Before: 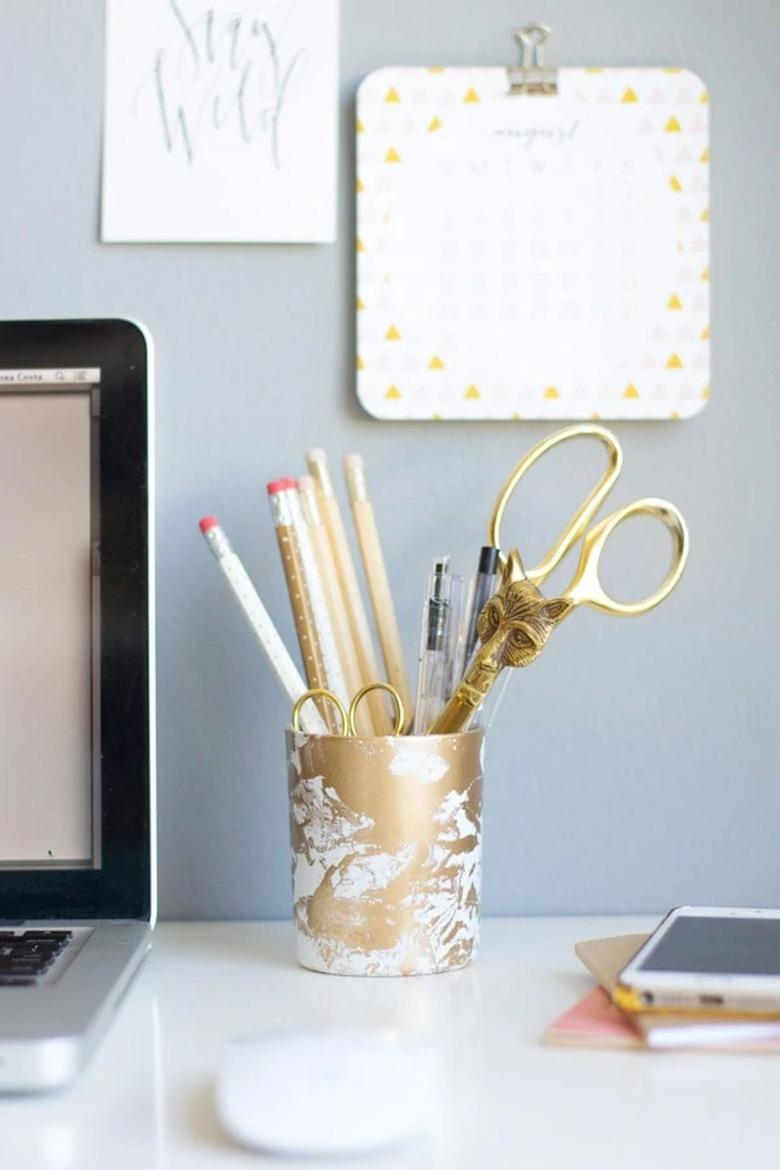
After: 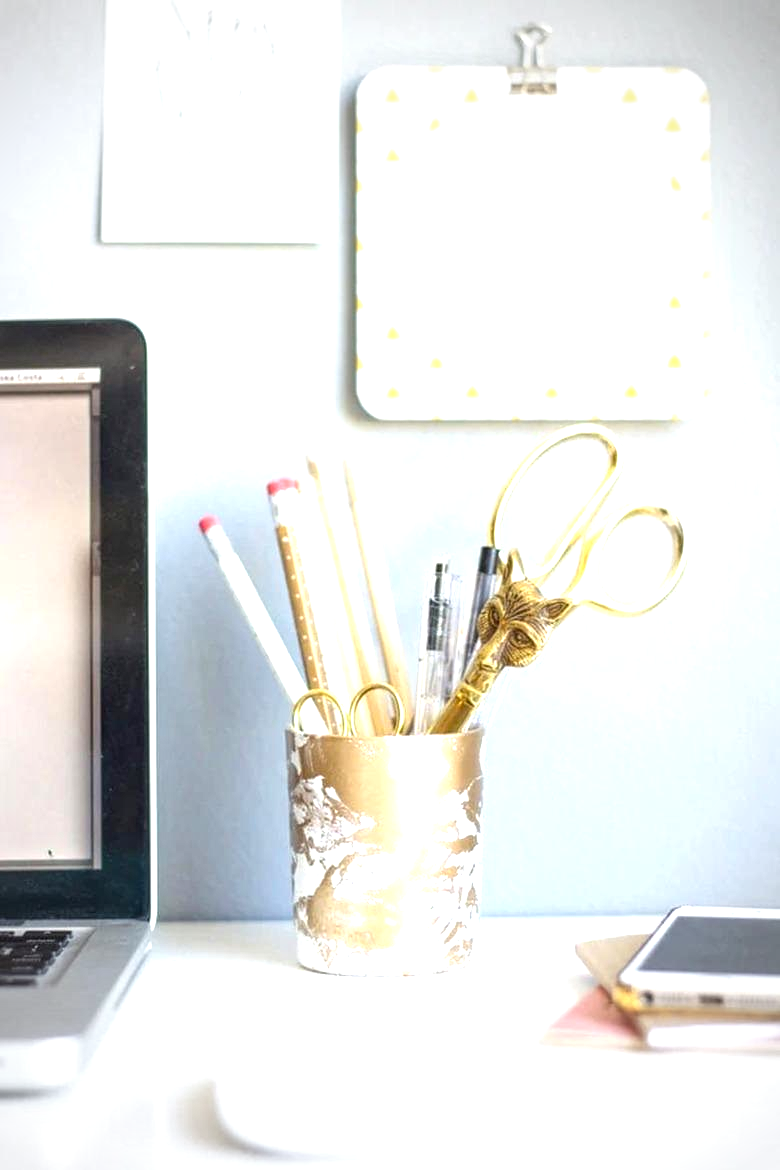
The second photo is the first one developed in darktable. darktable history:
vignetting: fall-off start 67.15%, brightness -0.442, saturation -0.691, width/height ratio 1.011, unbound false
exposure: exposure 0.95 EV, compensate highlight preservation false
local contrast: highlights 35%, detail 135%
